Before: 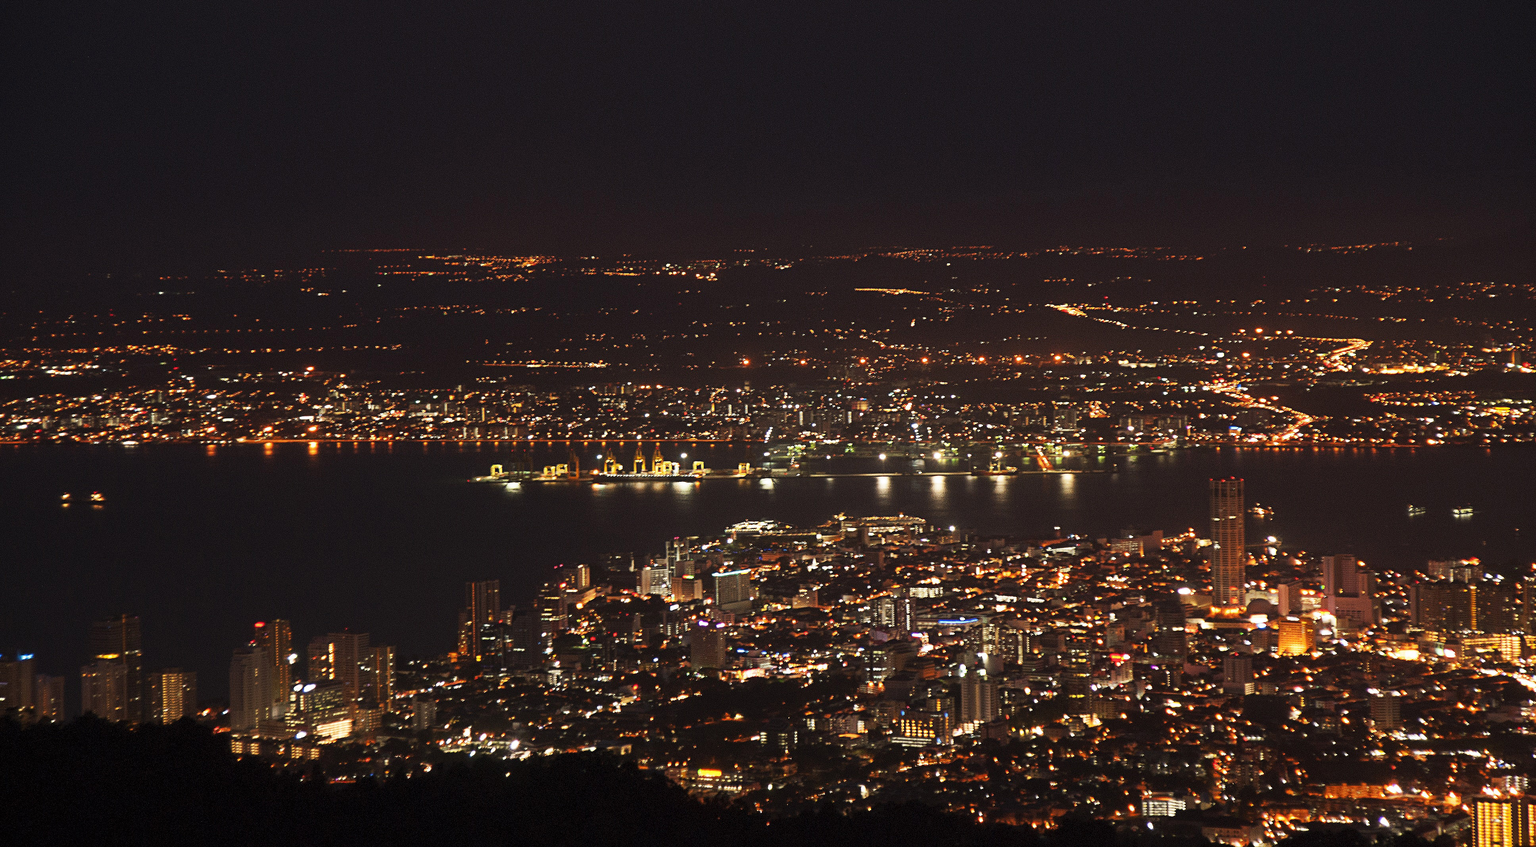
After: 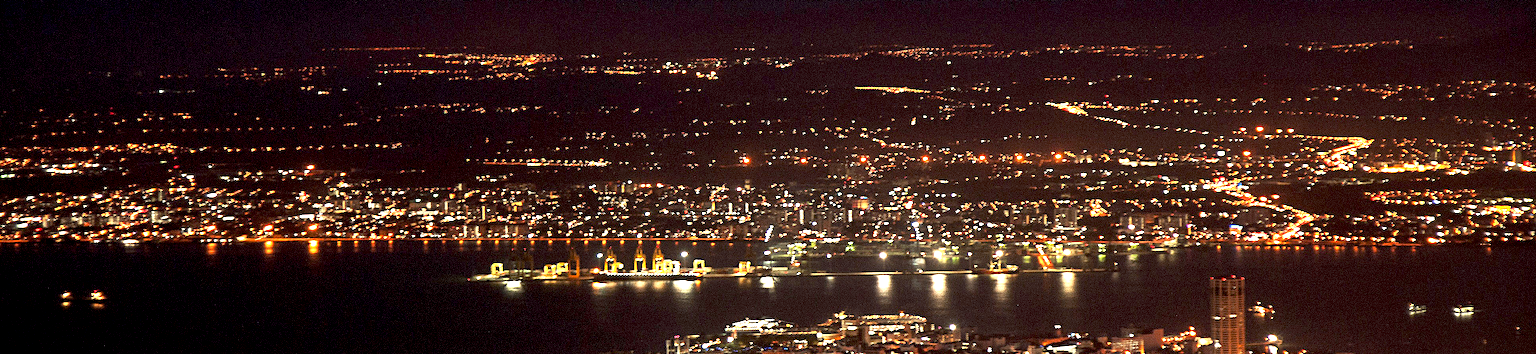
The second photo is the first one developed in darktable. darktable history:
crop and rotate: top 23.84%, bottom 34.294%
exposure: black level correction 0.011, exposure 1.088 EV, compensate exposure bias true, compensate highlight preservation false
grain: coarseness 0.47 ISO
